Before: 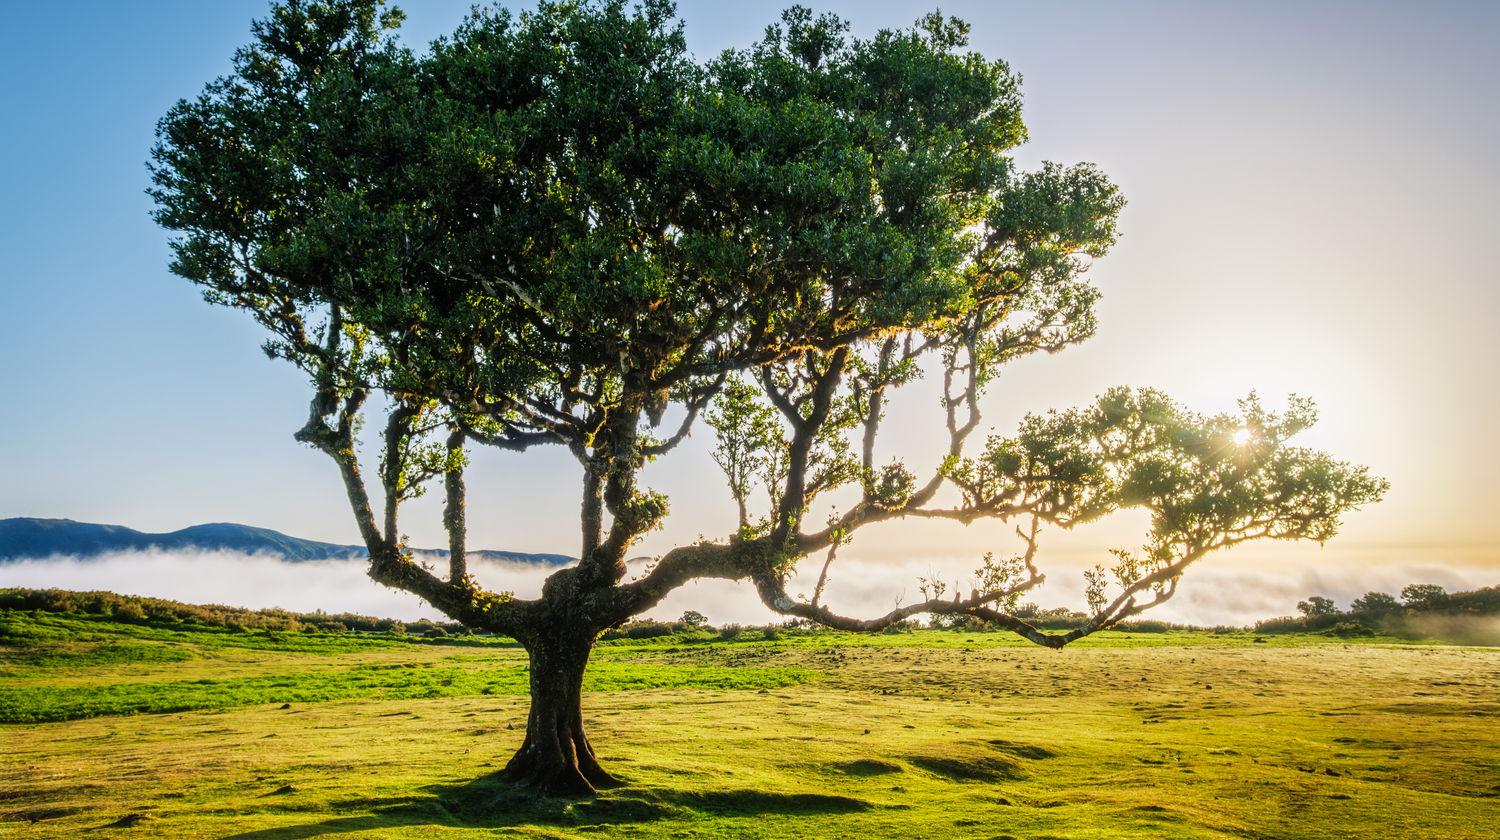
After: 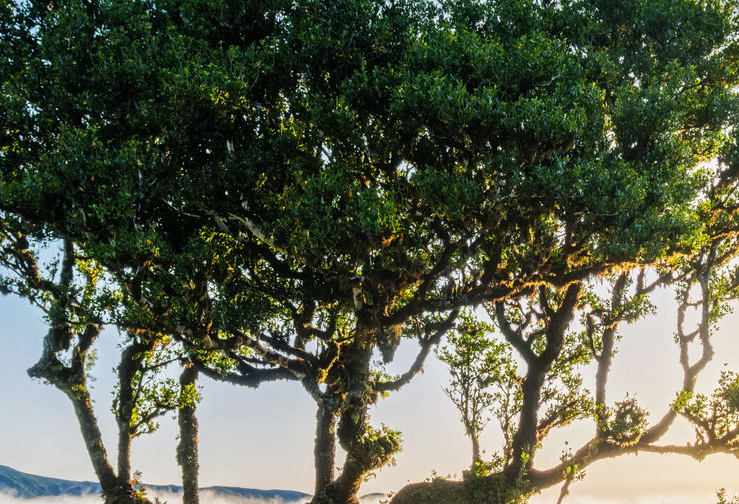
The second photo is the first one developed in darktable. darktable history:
tone equalizer: on, module defaults
crop: left 17.835%, top 7.675%, right 32.881%, bottom 32.213%
